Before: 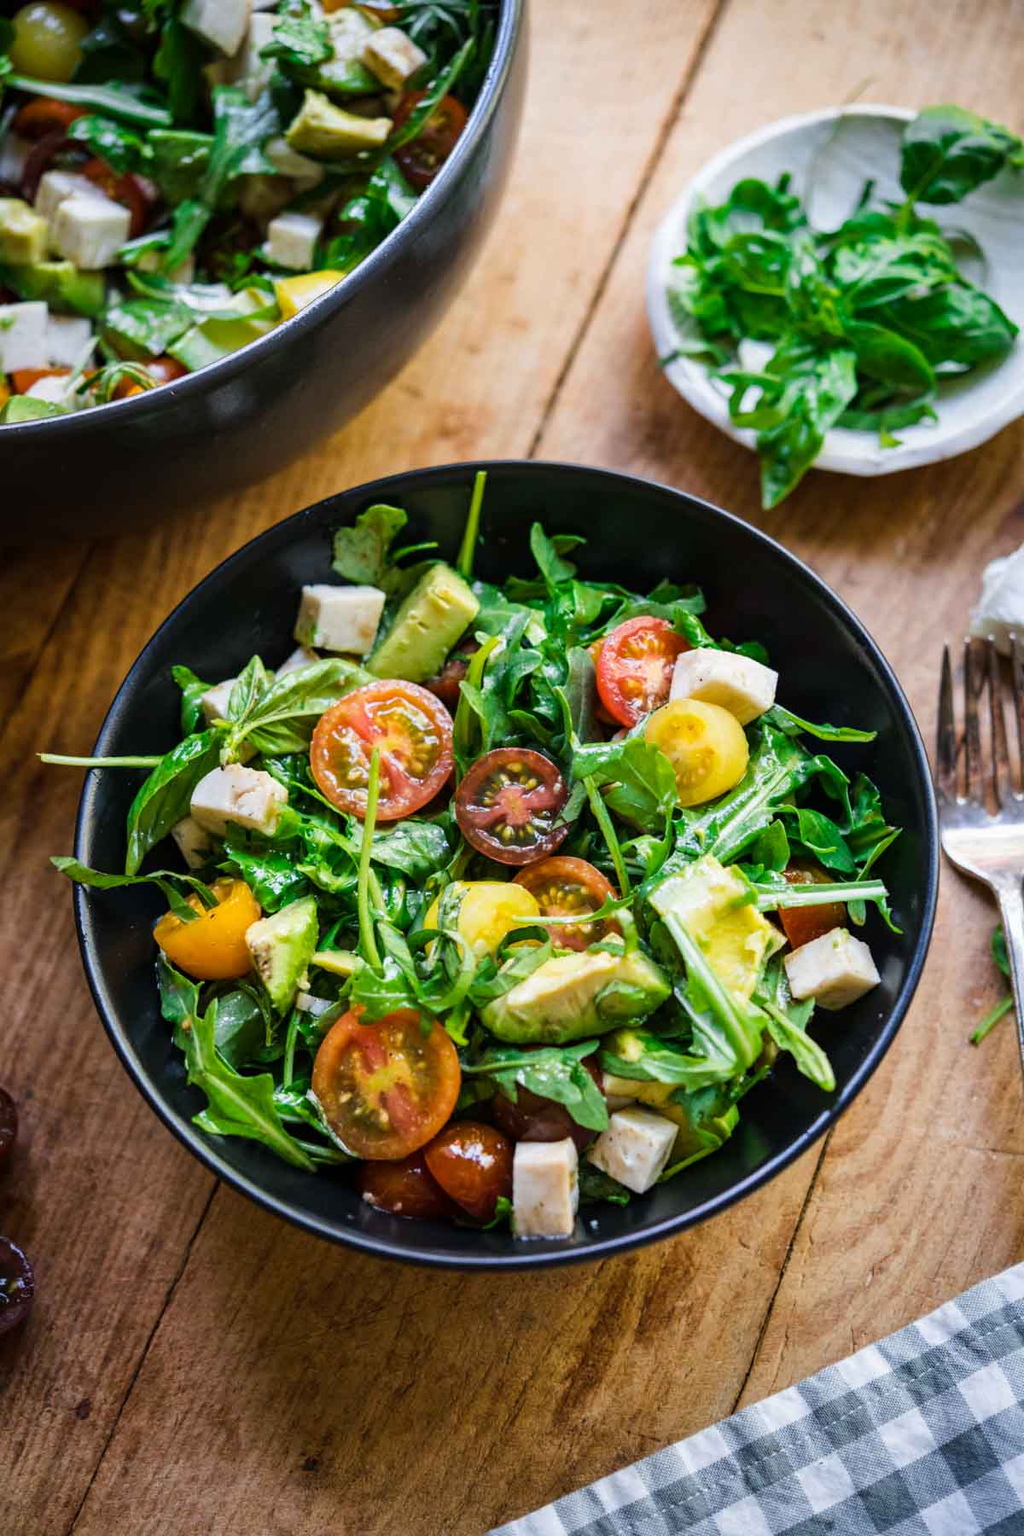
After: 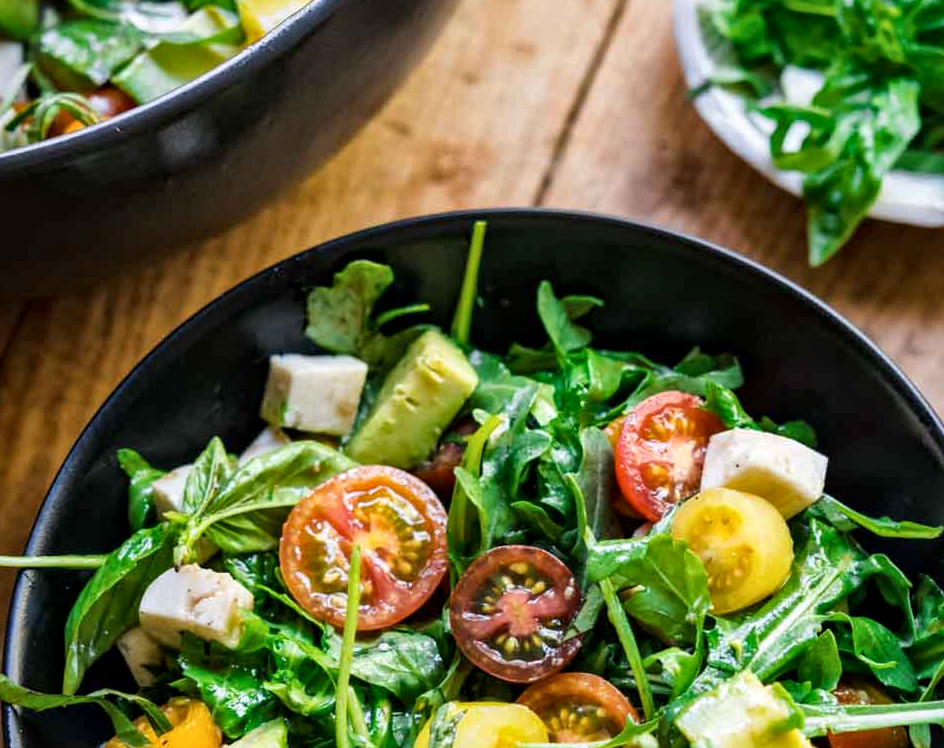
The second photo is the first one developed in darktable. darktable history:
crop: left 7.014%, top 18.439%, right 14.303%, bottom 39.952%
local contrast: mode bilateral grid, contrast 21, coarseness 20, detail 150%, midtone range 0.2
